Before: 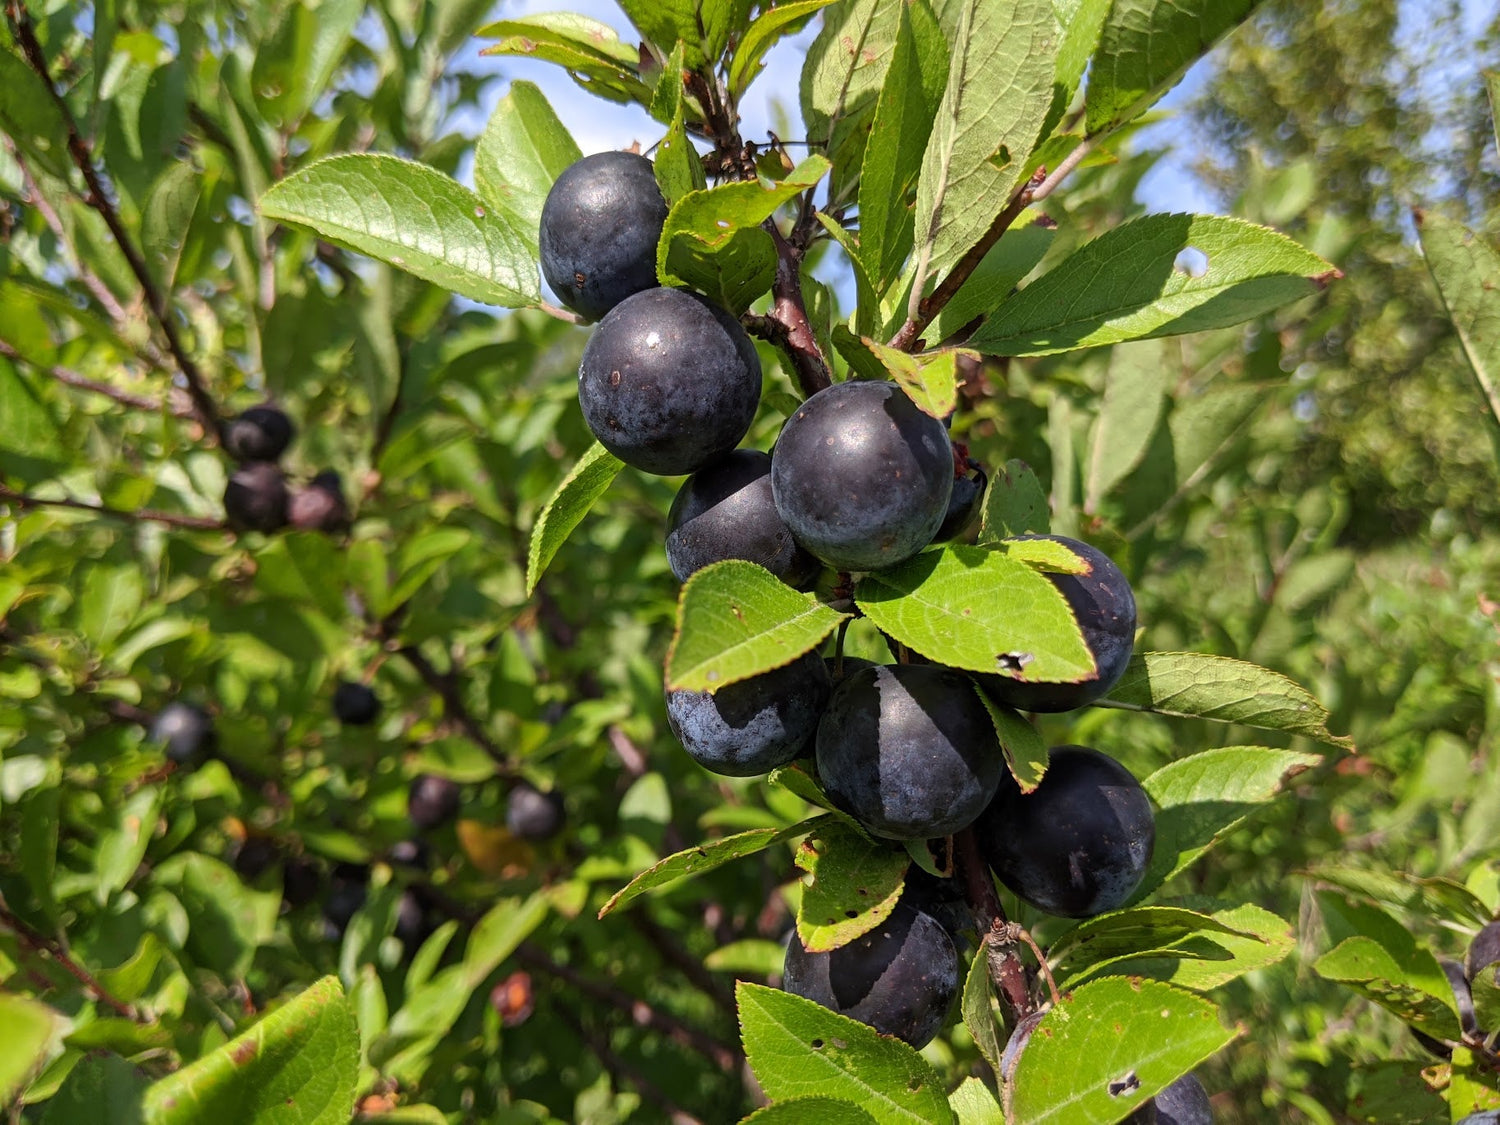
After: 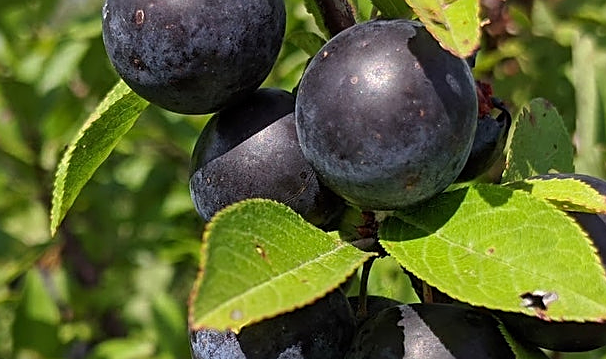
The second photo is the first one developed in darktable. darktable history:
sharpen: on, module defaults
crop: left 31.751%, top 32.172%, right 27.8%, bottom 35.83%
